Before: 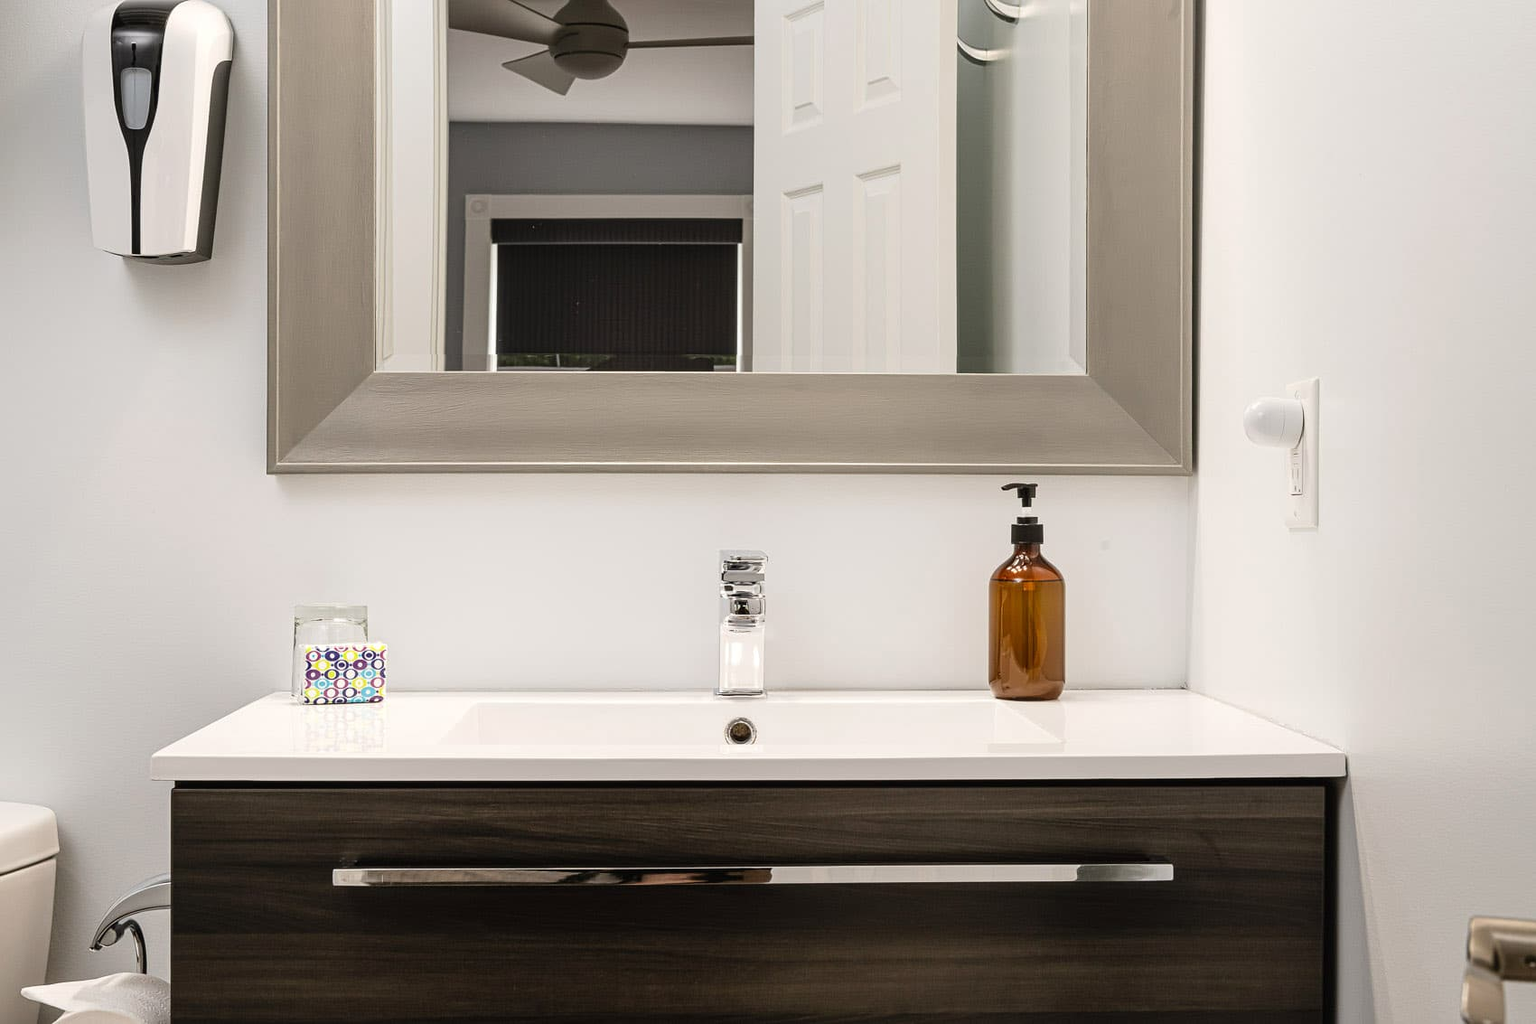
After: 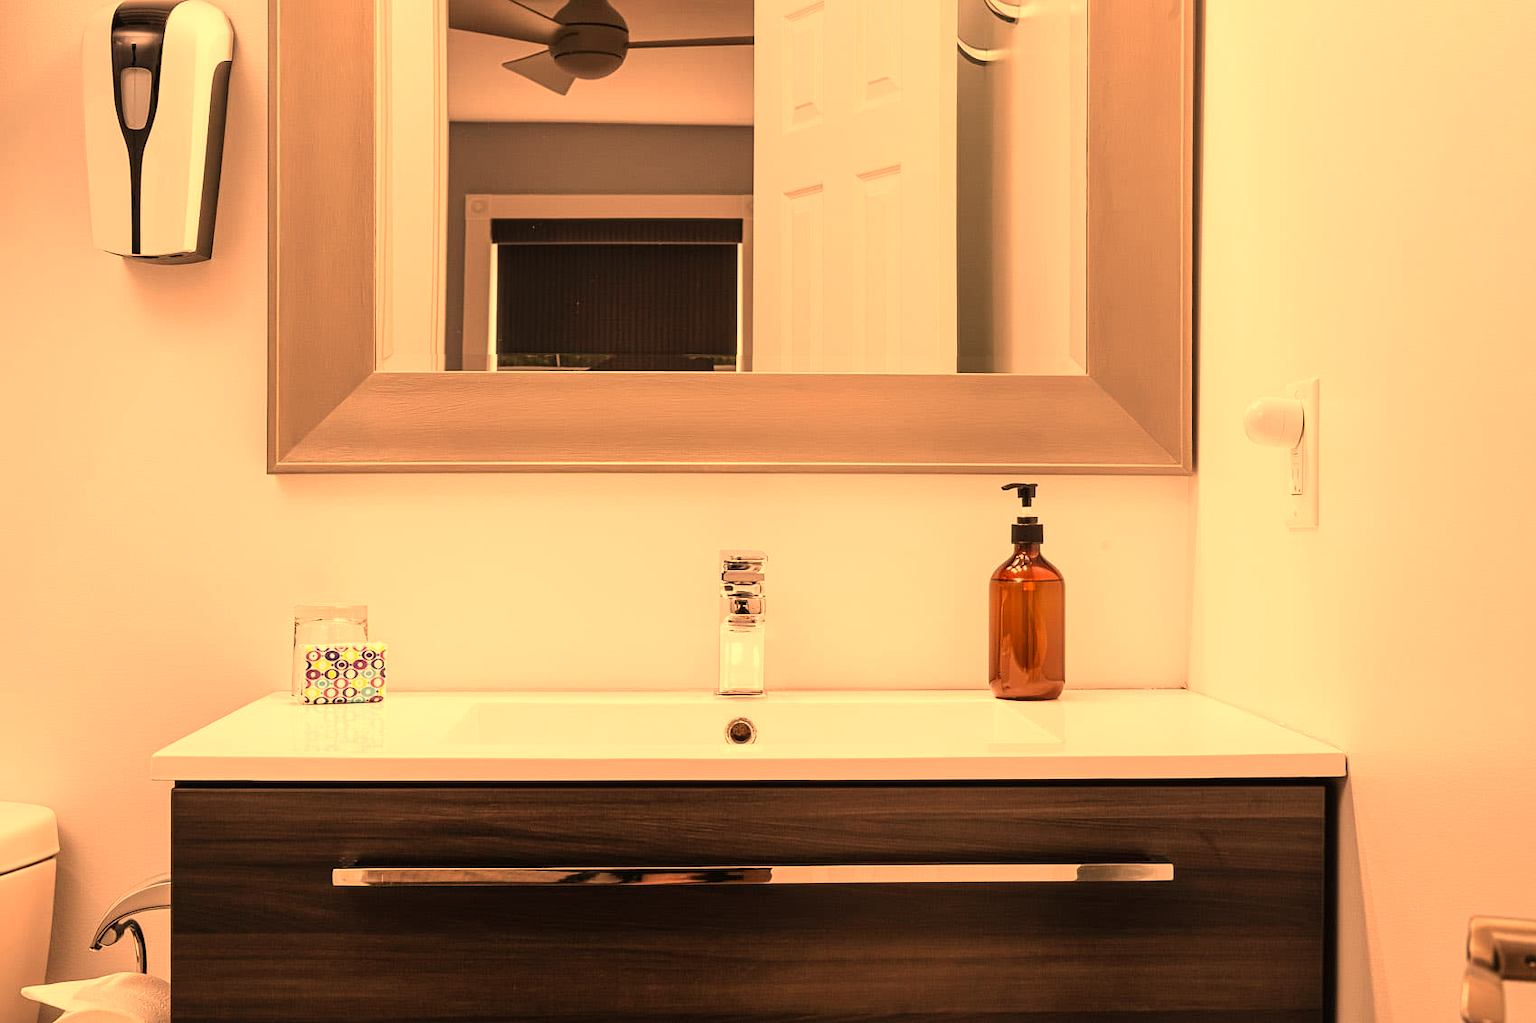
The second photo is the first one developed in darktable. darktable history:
exposure: exposure -0.064 EV, compensate highlight preservation false
white balance: red 1.467, blue 0.684
